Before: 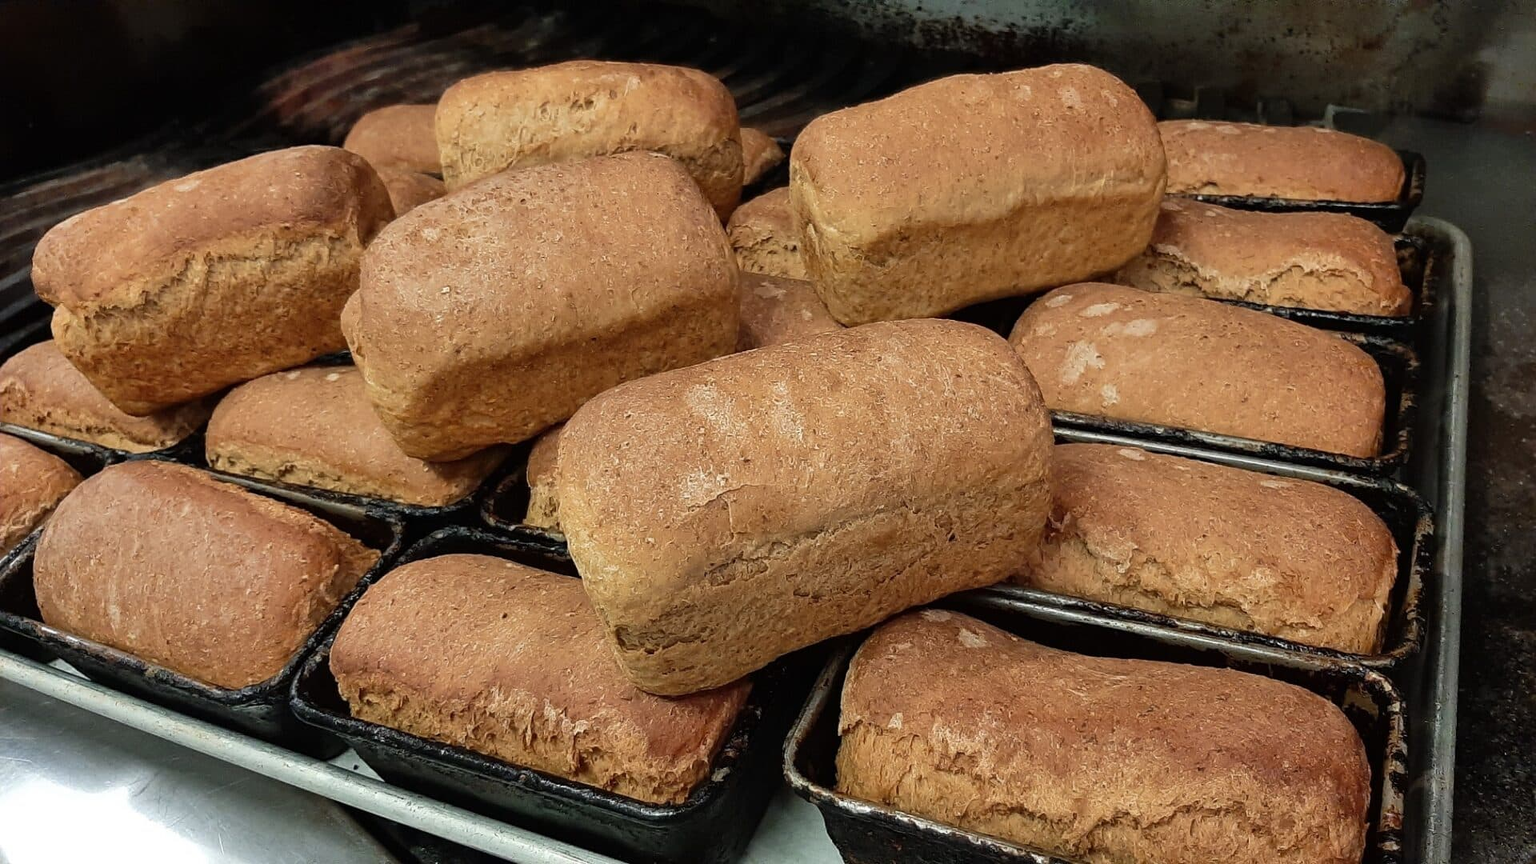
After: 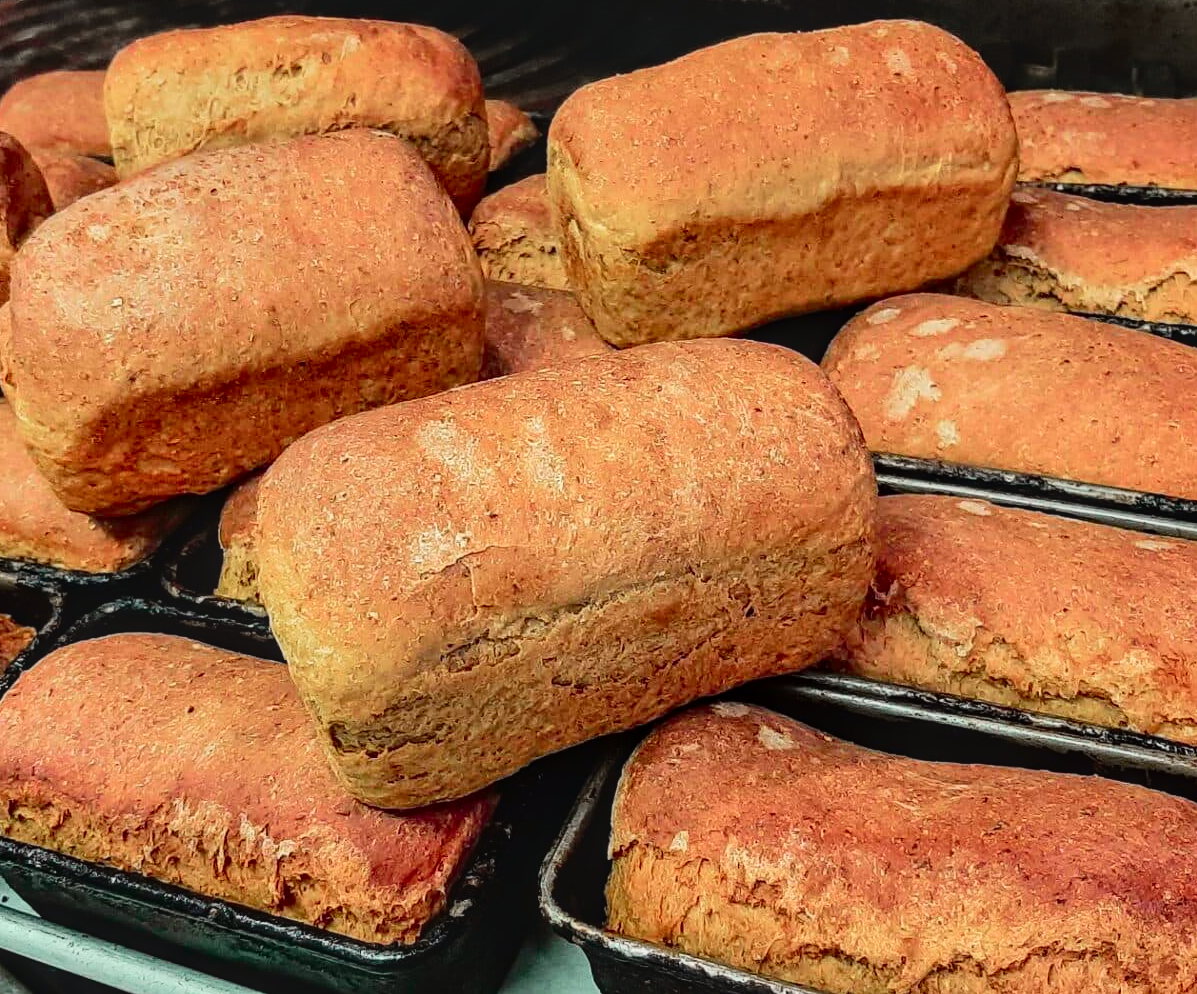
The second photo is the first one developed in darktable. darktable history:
white balance: emerald 1
color calibration: output R [0.946, 0.065, -0.013, 0], output G [-0.246, 1.264, -0.017, 0], output B [0.046, -0.098, 1.05, 0], illuminant custom, x 0.344, y 0.359, temperature 5045.54 K
tone curve: curves: ch0 [(0, 0.037) (0.045, 0.055) (0.155, 0.138) (0.29, 0.325) (0.428, 0.513) (0.604, 0.71) (0.824, 0.882) (1, 0.965)]; ch1 [(0, 0) (0.339, 0.334) (0.445, 0.419) (0.476, 0.454) (0.498, 0.498) (0.53, 0.515) (0.557, 0.556) (0.609, 0.649) (0.716, 0.746) (1, 1)]; ch2 [(0, 0) (0.327, 0.318) (0.417, 0.426) (0.46, 0.453) (0.502, 0.5) (0.526, 0.52) (0.554, 0.541) (0.626, 0.65) (0.749, 0.746) (1, 1)], color space Lab, independent channels, preserve colors none
local contrast: on, module defaults
vibrance: vibrance 60%
crop and rotate: left 22.918%, top 5.629%, right 14.711%, bottom 2.247%
